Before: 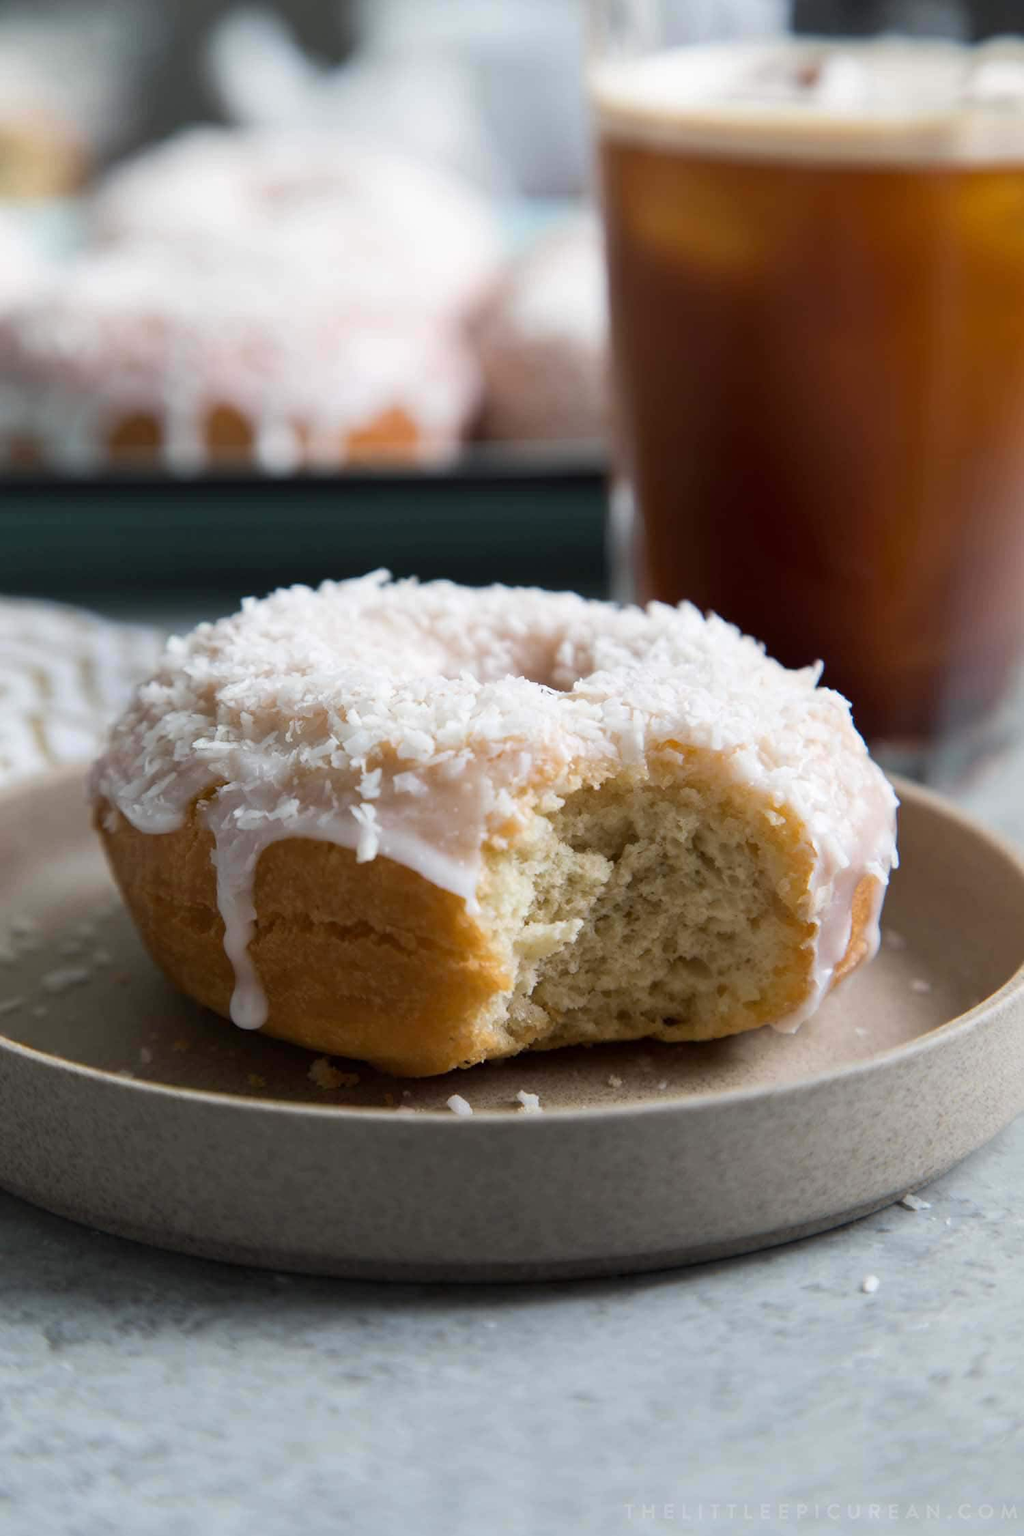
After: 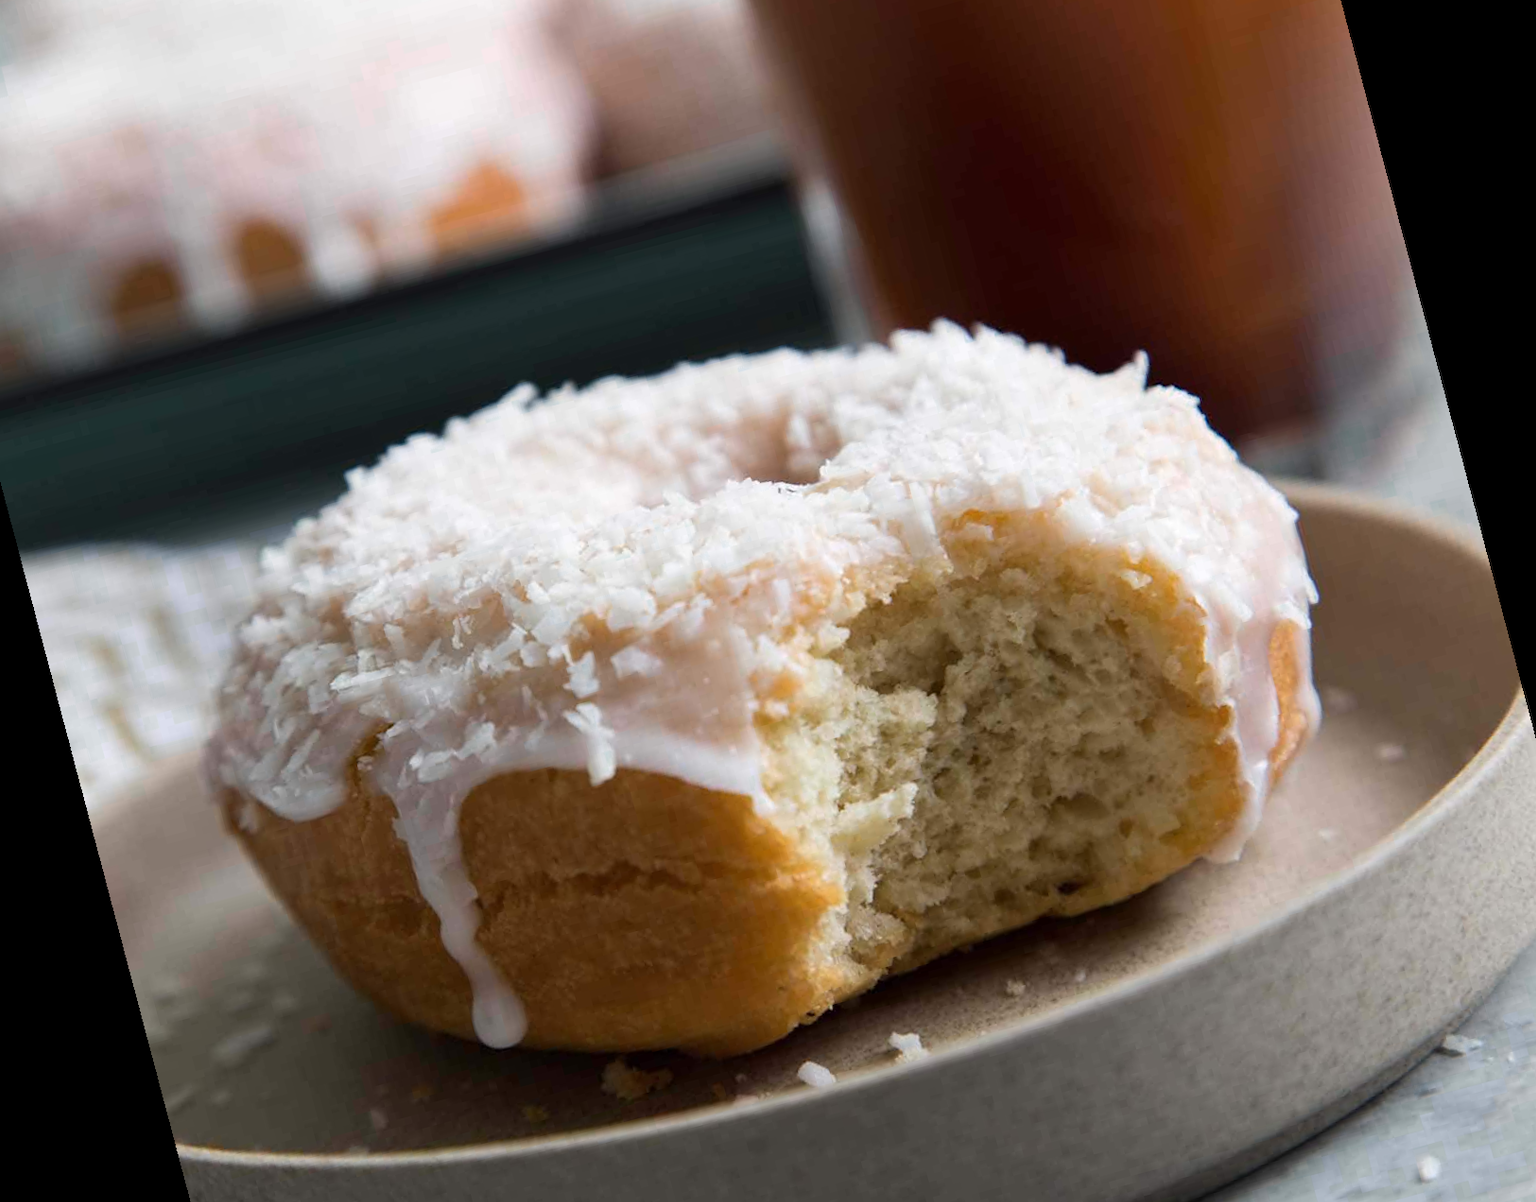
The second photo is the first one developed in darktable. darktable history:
rotate and perspective: rotation -14.8°, crop left 0.1, crop right 0.903, crop top 0.25, crop bottom 0.748
color zones: curves: ch0 [(0.25, 0.5) (0.636, 0.25) (0.75, 0.5)]
